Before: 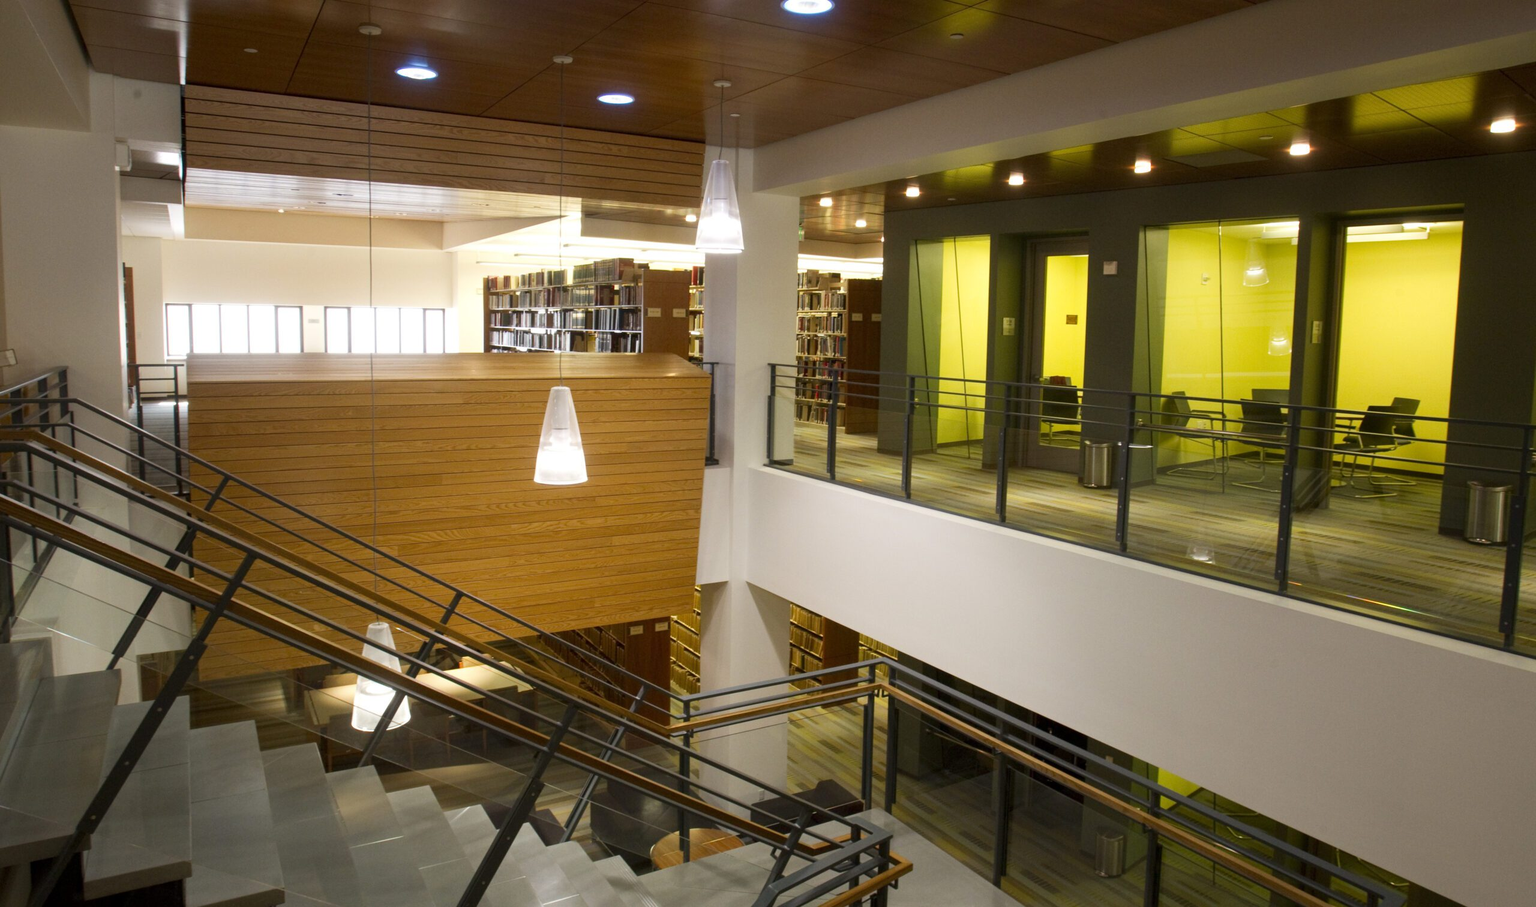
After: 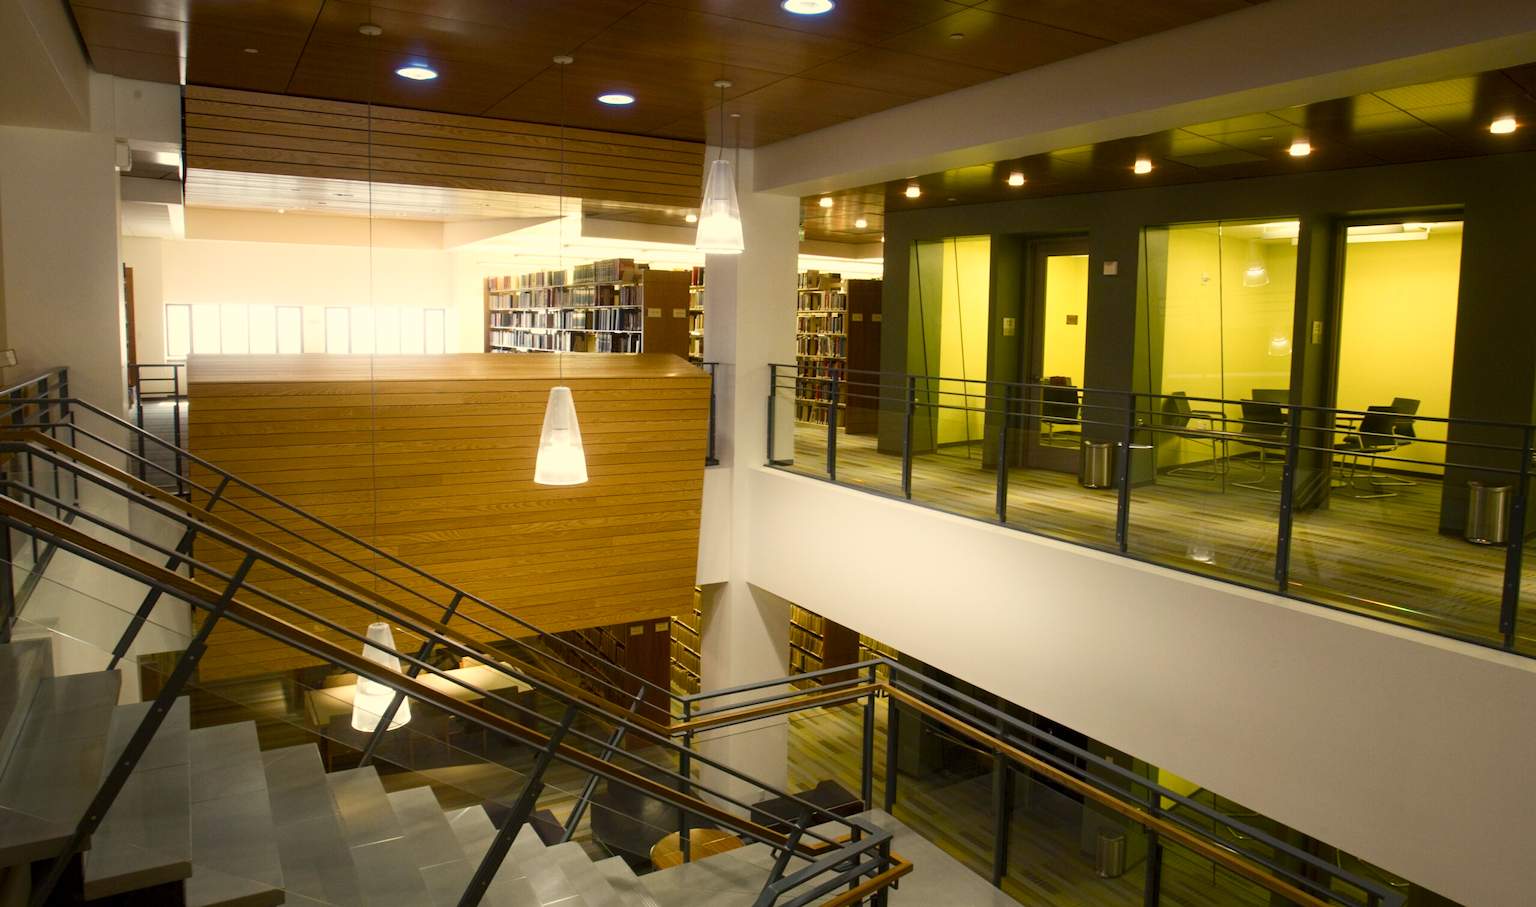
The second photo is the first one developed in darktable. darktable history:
shadows and highlights: shadows -21.53, highlights 98.81, soften with gaussian
color balance rgb: highlights gain › chroma 8.123%, highlights gain › hue 82.21°, linear chroma grading › global chroma 9.967%, perceptual saturation grading › global saturation 20%, perceptual saturation grading › highlights -25.803%, perceptual saturation grading › shadows 25.636%
contrast brightness saturation: contrast 0.082, saturation 0.019
color correction: highlights b* -0.006, saturation 0.865
